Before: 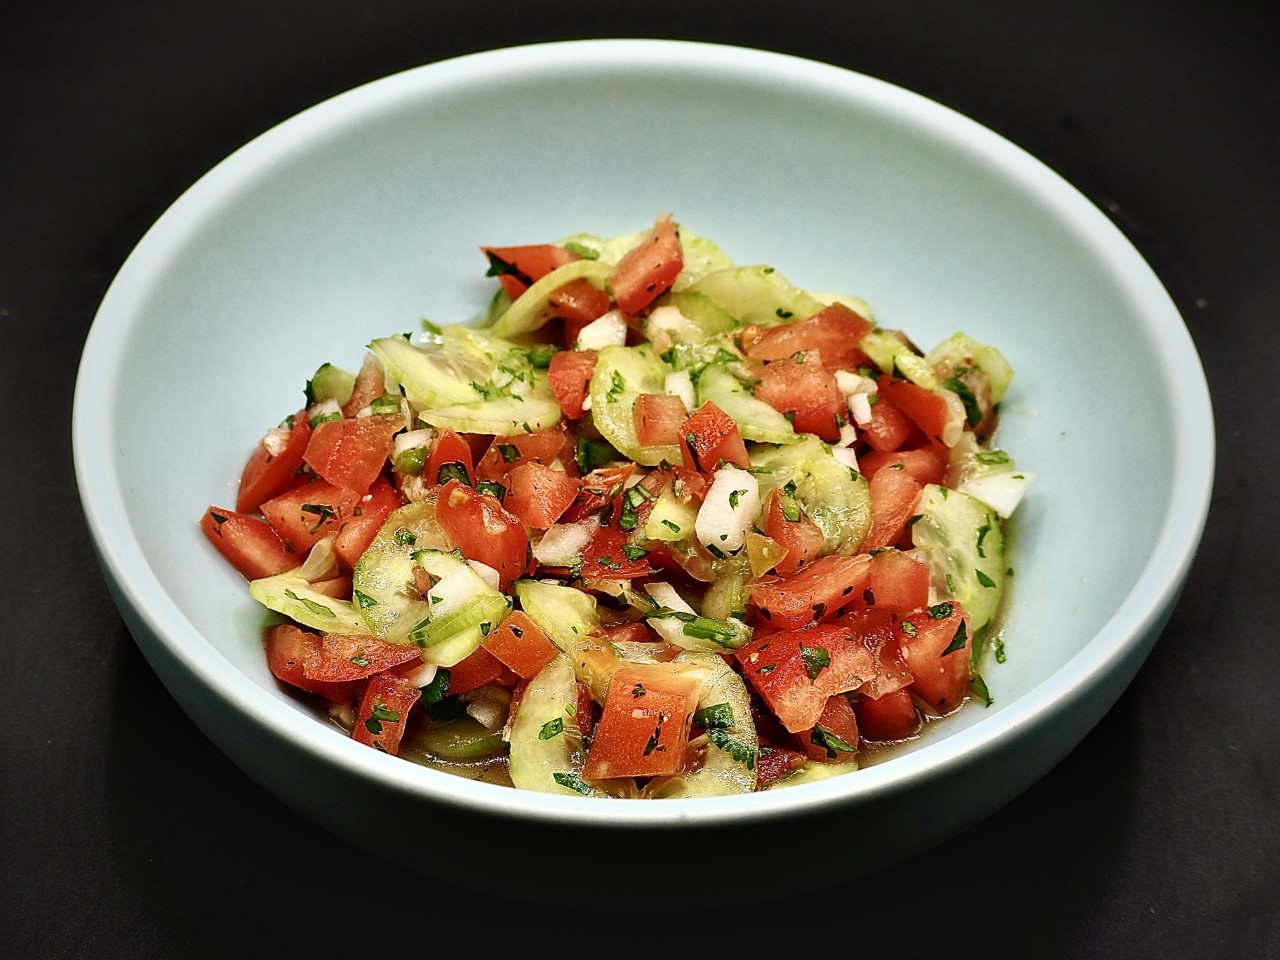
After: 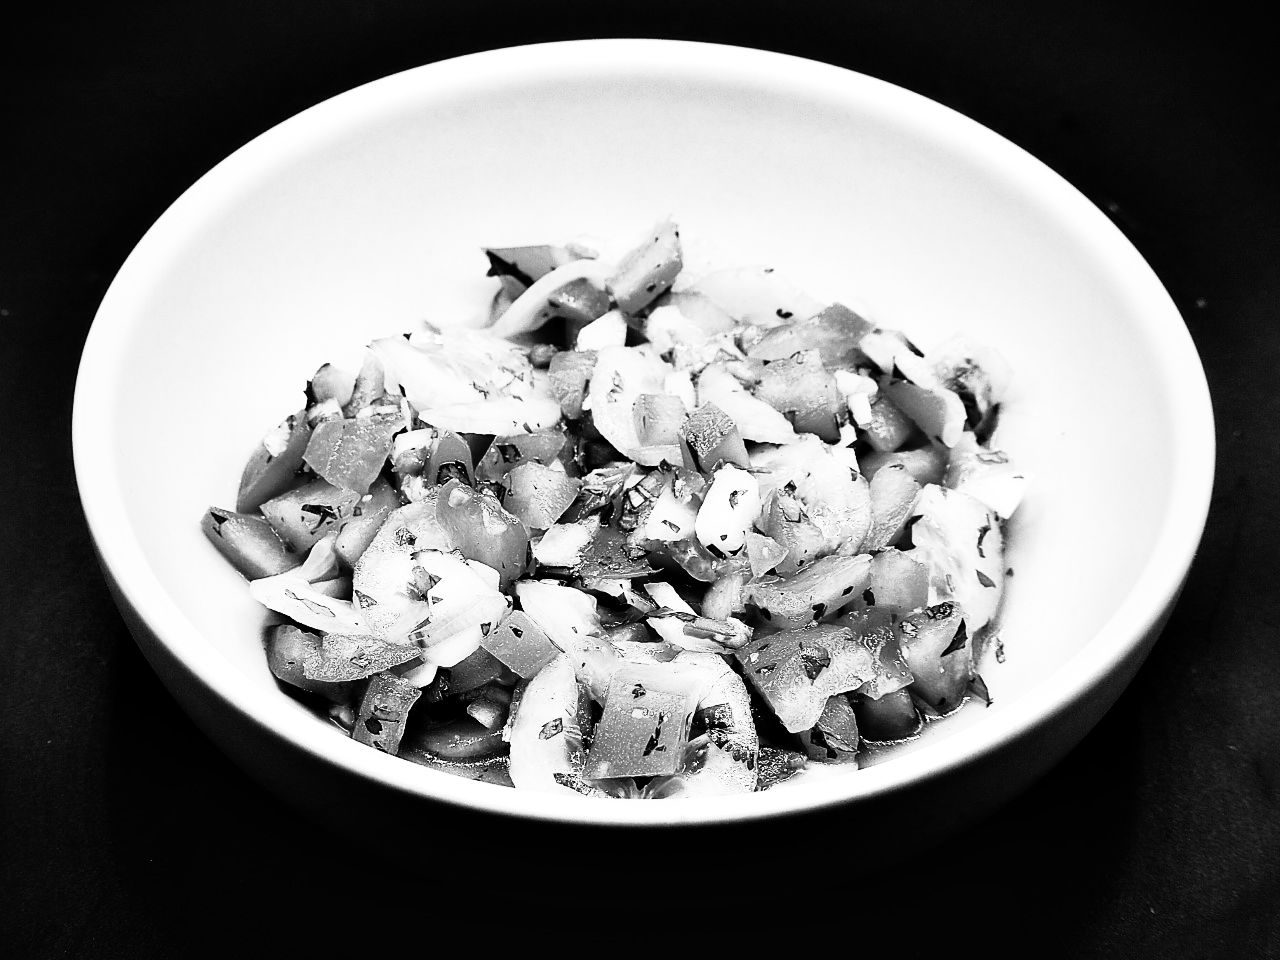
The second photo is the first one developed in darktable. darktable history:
local contrast: mode bilateral grid, contrast 20, coarseness 50, detail 120%, midtone range 0.2
rgb curve: curves: ch0 [(0, 0) (0.21, 0.15) (0.24, 0.21) (0.5, 0.75) (0.75, 0.96) (0.89, 0.99) (1, 1)]; ch1 [(0, 0.02) (0.21, 0.13) (0.25, 0.2) (0.5, 0.67) (0.75, 0.9) (0.89, 0.97) (1, 1)]; ch2 [(0, 0.02) (0.21, 0.13) (0.25, 0.2) (0.5, 0.67) (0.75, 0.9) (0.89, 0.97) (1, 1)], compensate middle gray true
monochrome: a -3.63, b -0.465
